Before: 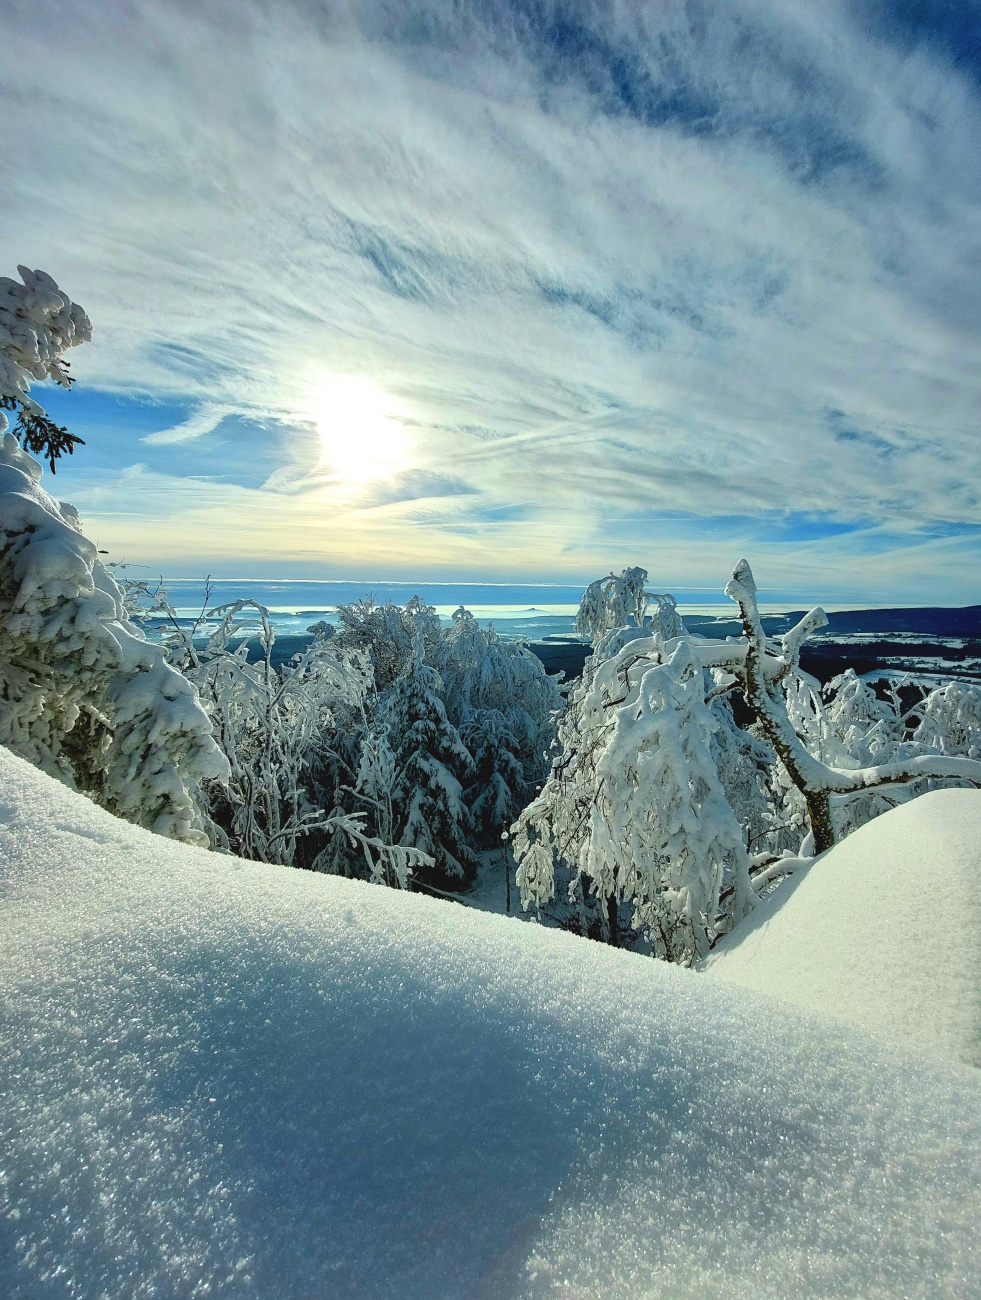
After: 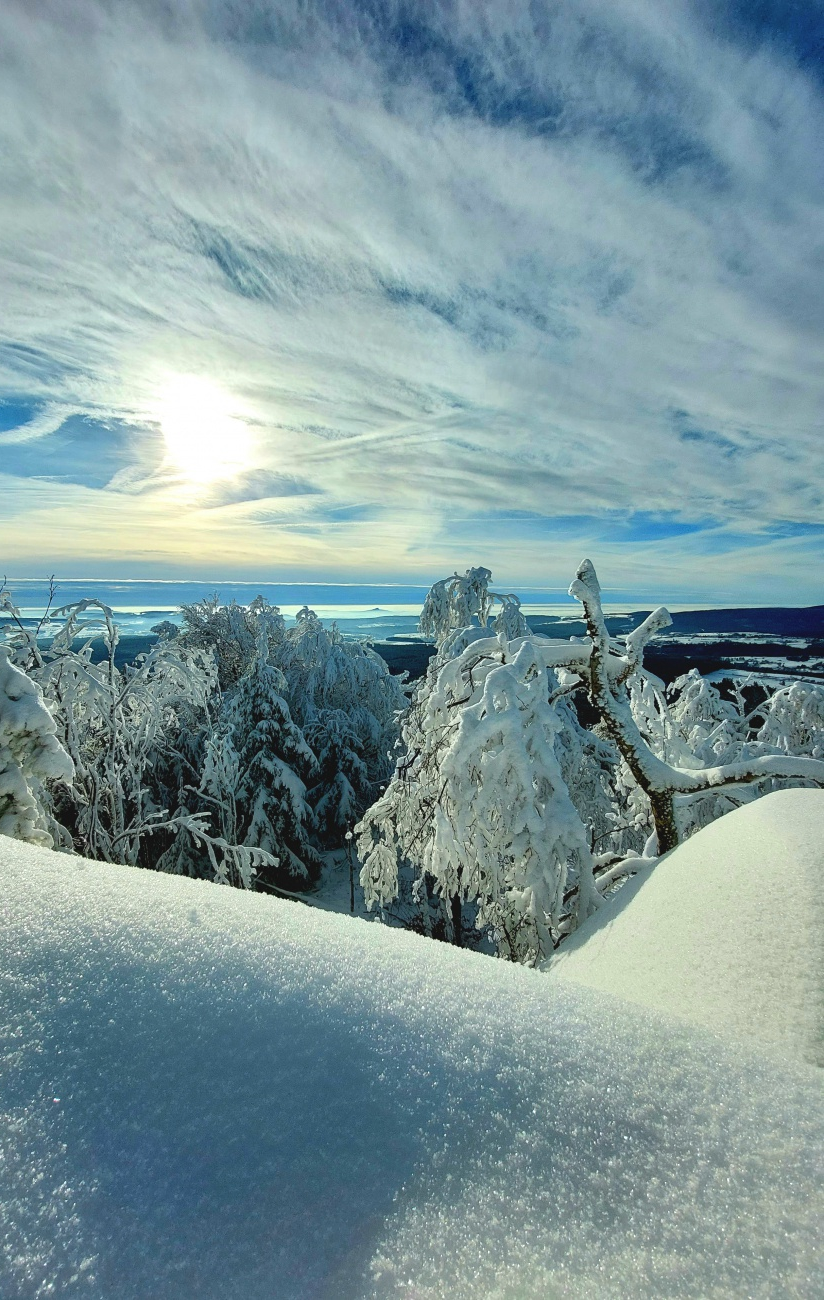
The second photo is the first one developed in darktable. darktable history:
crop: left 15.945%
shadows and highlights: shadows 34.5, highlights -34.99, soften with gaussian
exposure: compensate highlight preservation false
